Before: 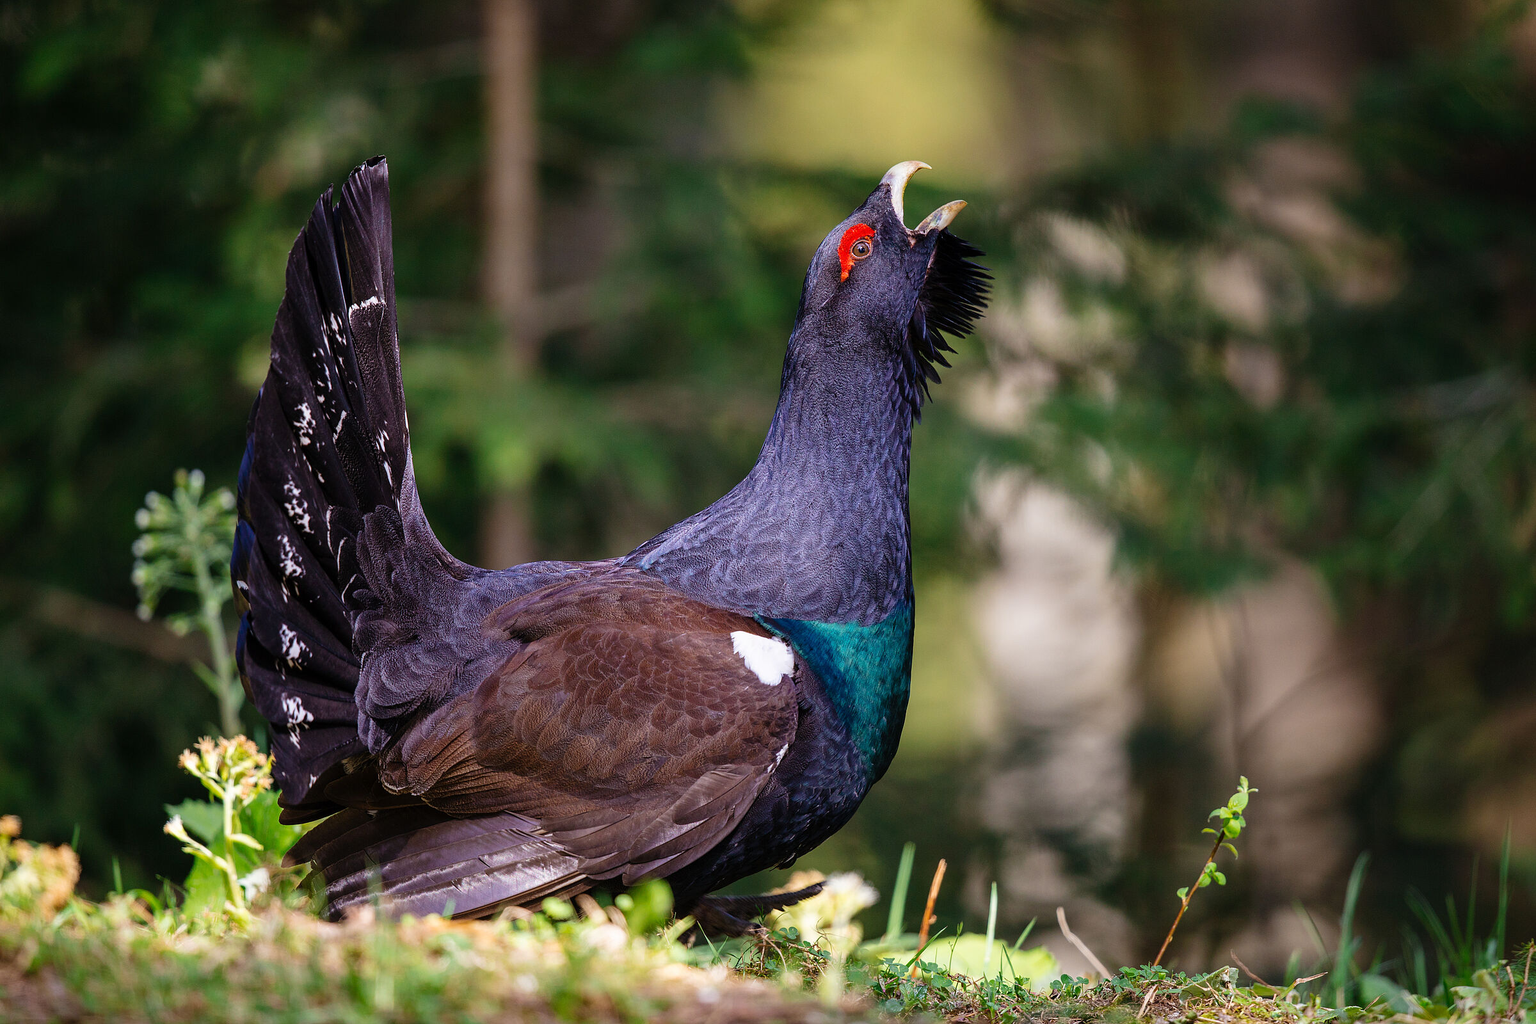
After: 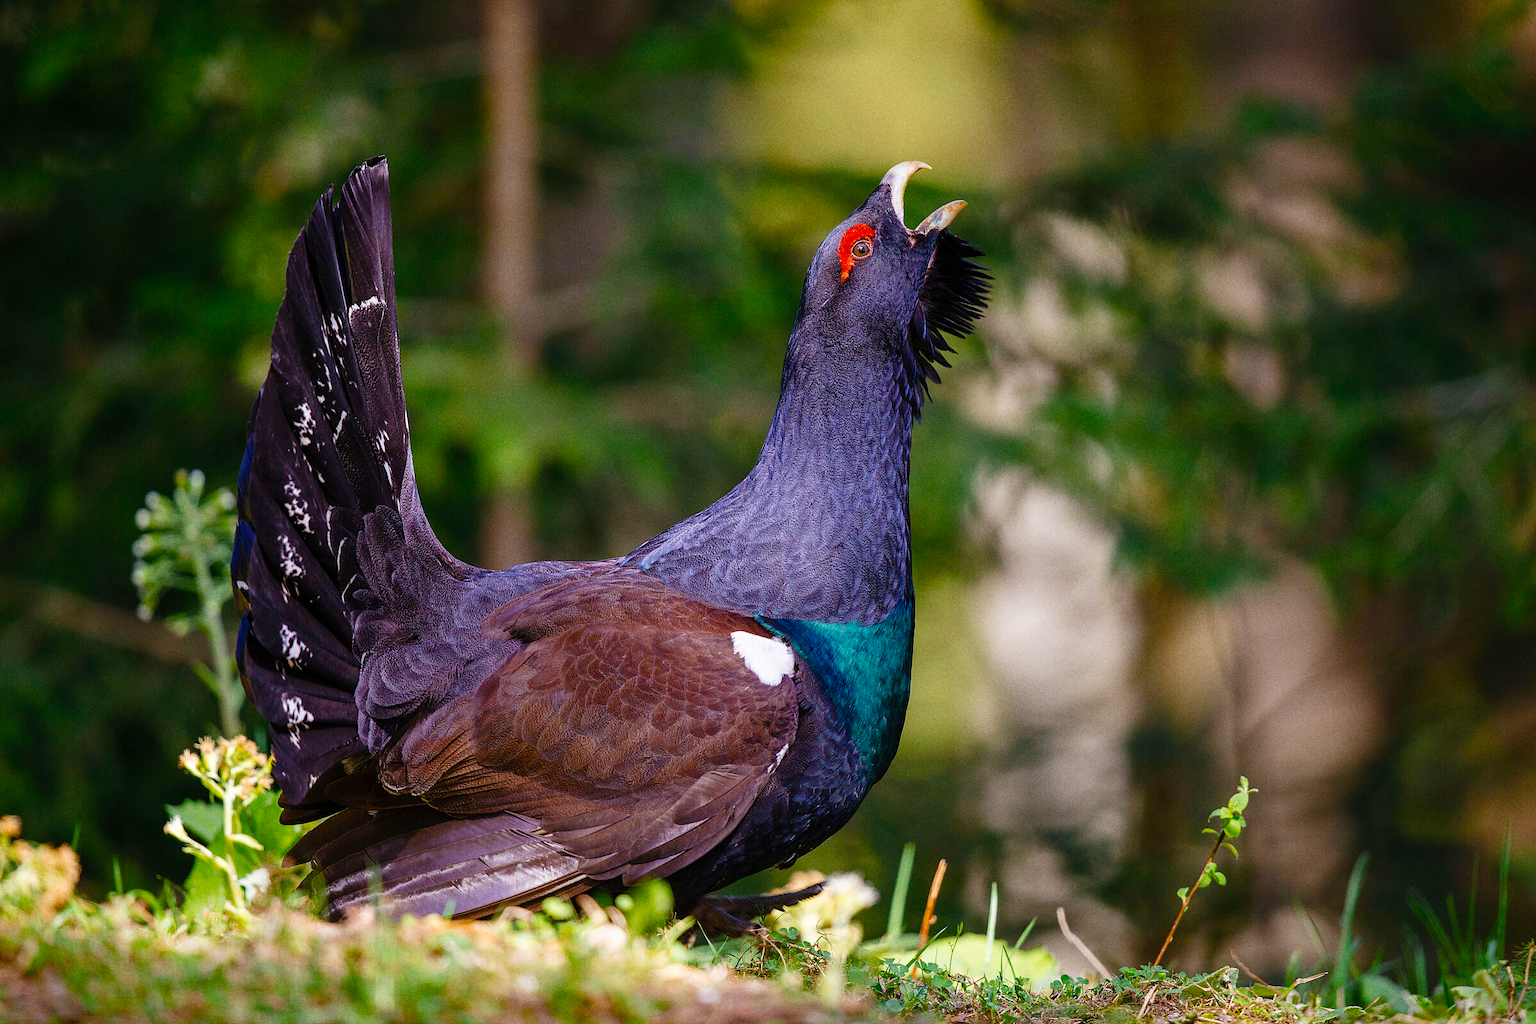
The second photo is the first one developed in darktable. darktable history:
grain: on, module defaults
color balance rgb: perceptual saturation grading › global saturation 35%, perceptual saturation grading › highlights -30%, perceptual saturation grading › shadows 35%, perceptual brilliance grading › global brilliance 3%, perceptual brilliance grading › highlights -3%, perceptual brilliance grading › shadows 3%
contrast brightness saturation: saturation -0.05
